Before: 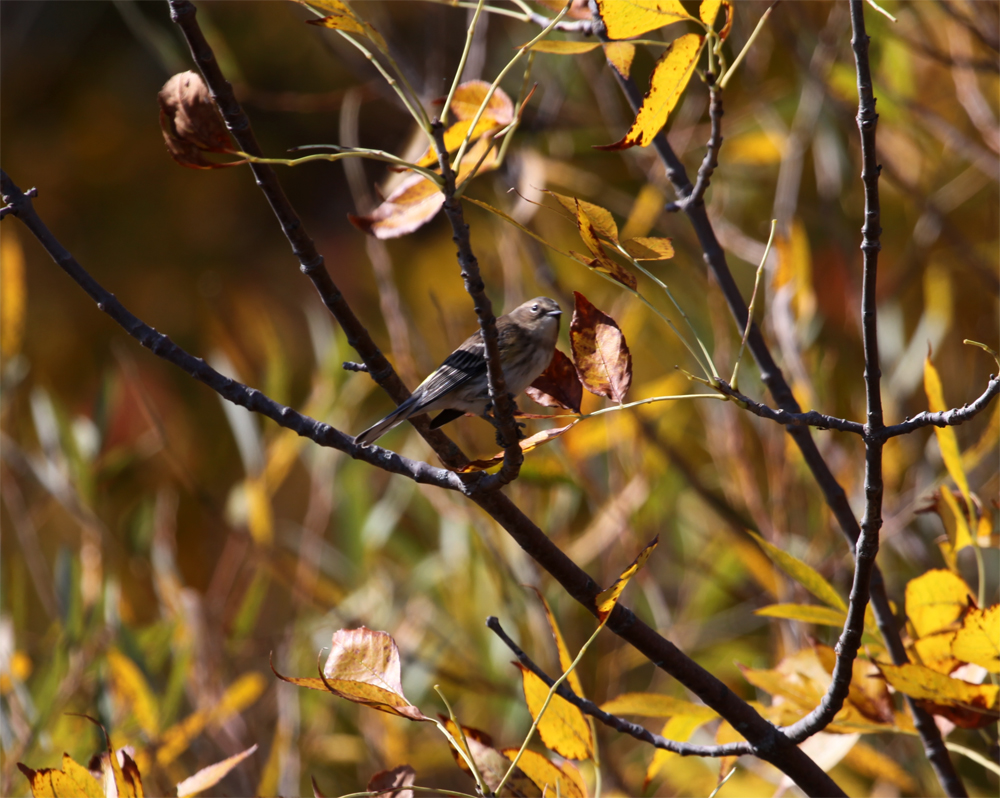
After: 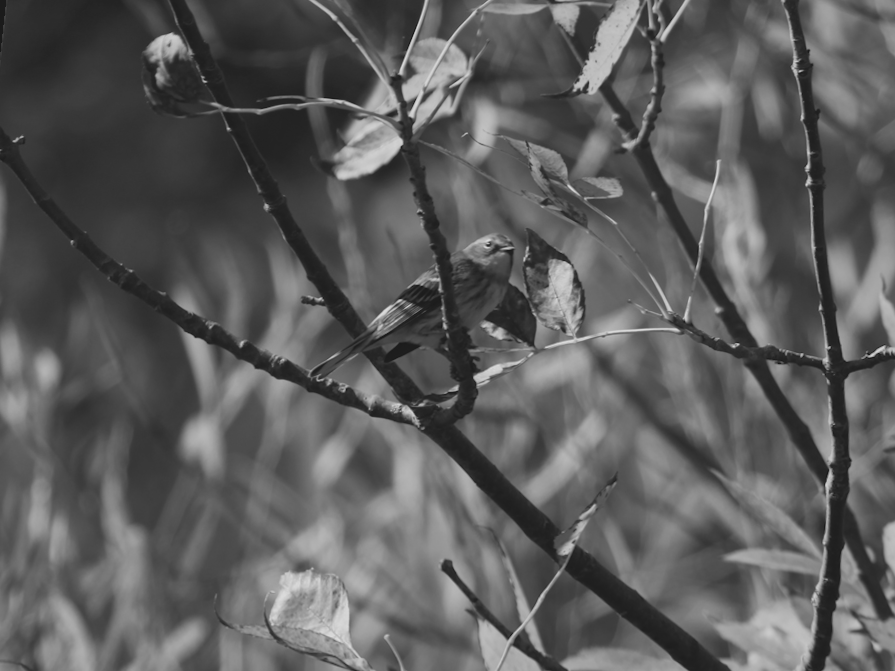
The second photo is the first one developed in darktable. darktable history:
rotate and perspective: rotation 0.128°, lens shift (vertical) -0.181, lens shift (horizontal) -0.044, shear 0.001, automatic cropping off
crop and rotate: left 7.196%, top 4.574%, right 10.605%, bottom 13.178%
shadows and highlights: shadows 10, white point adjustment 1, highlights -40
contrast brightness saturation: contrast -0.19, saturation 0.19
monochrome: a -35.87, b 49.73, size 1.7
